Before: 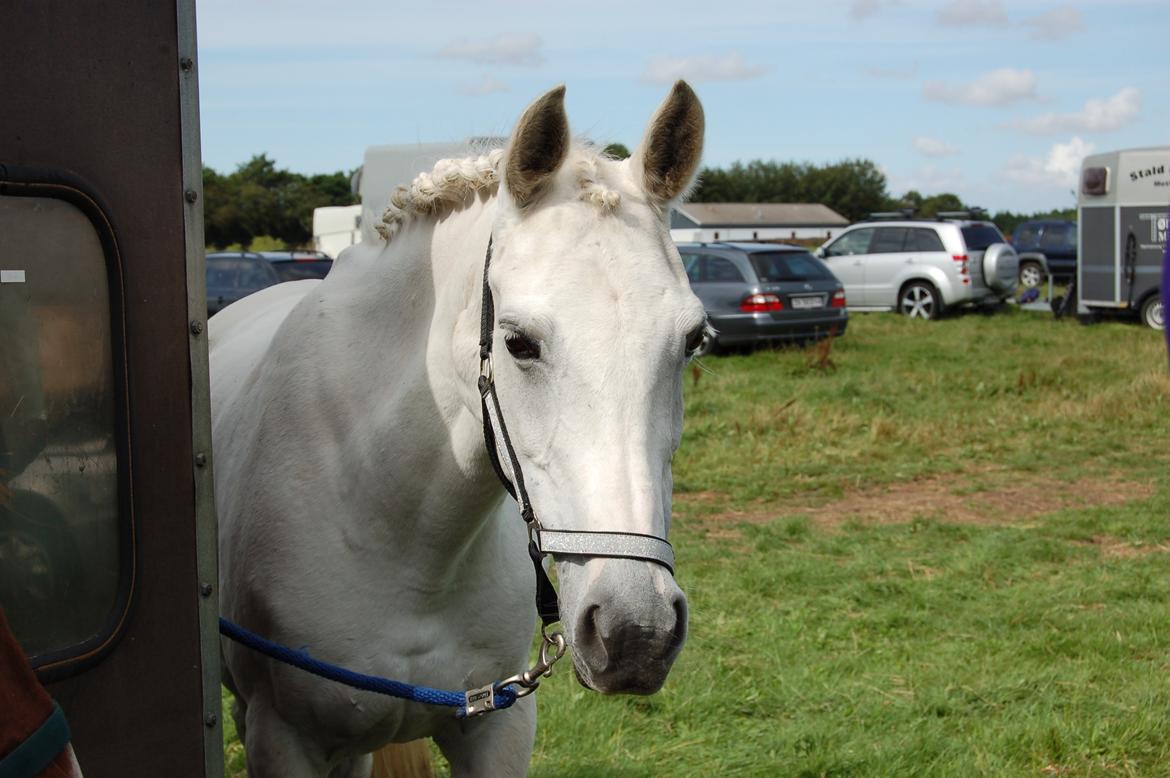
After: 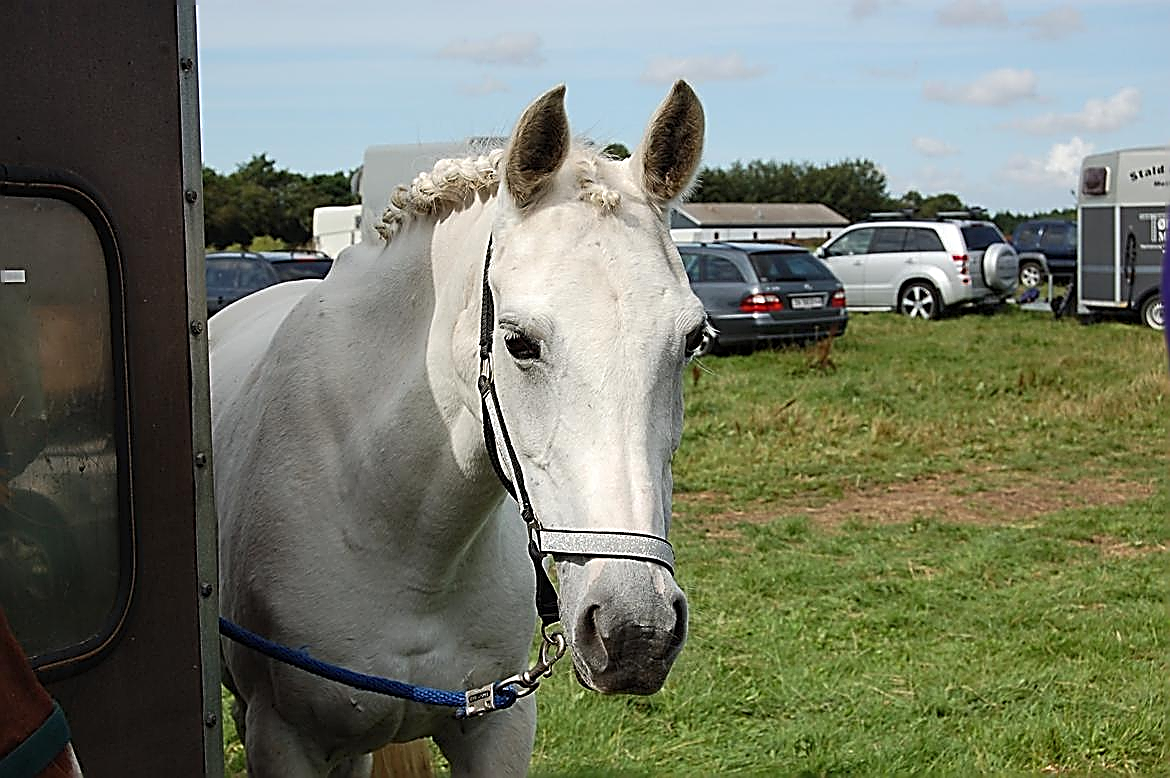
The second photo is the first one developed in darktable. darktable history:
sharpen: amount 1.994
